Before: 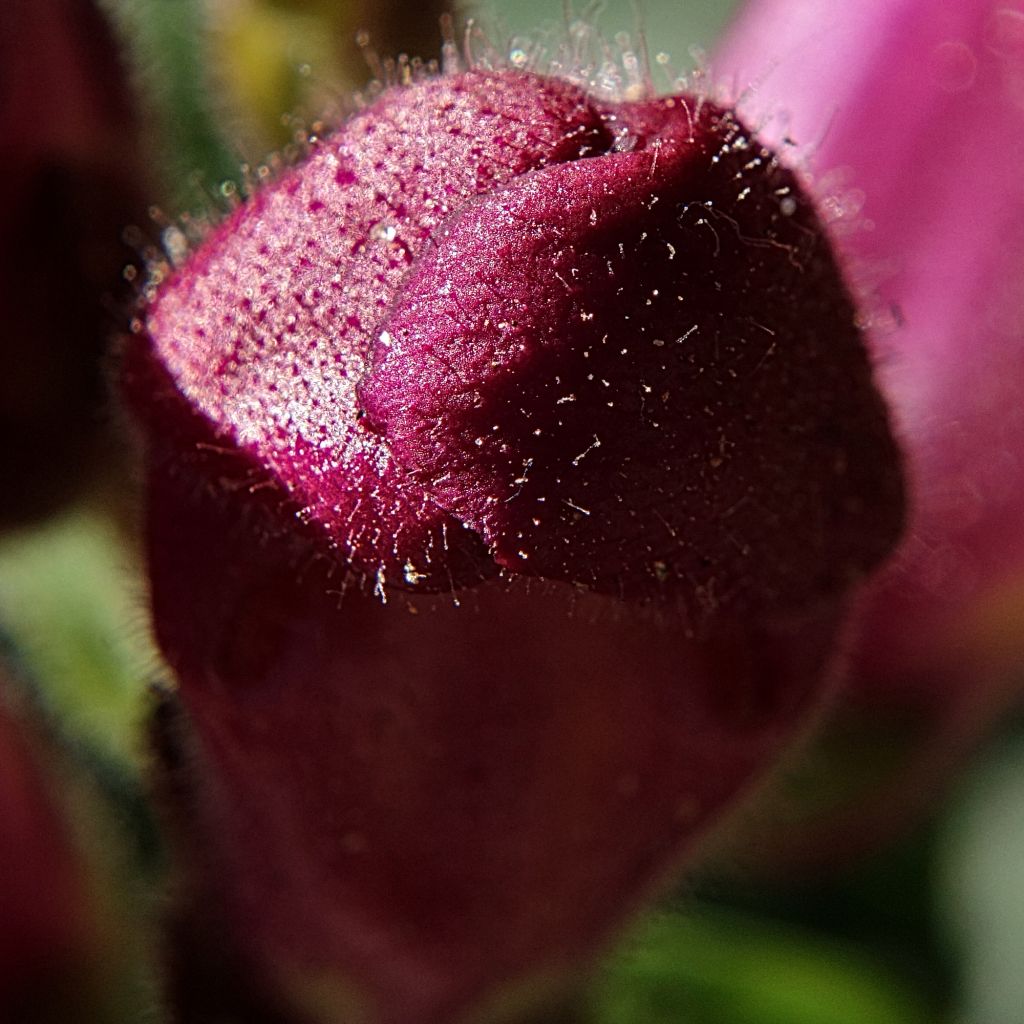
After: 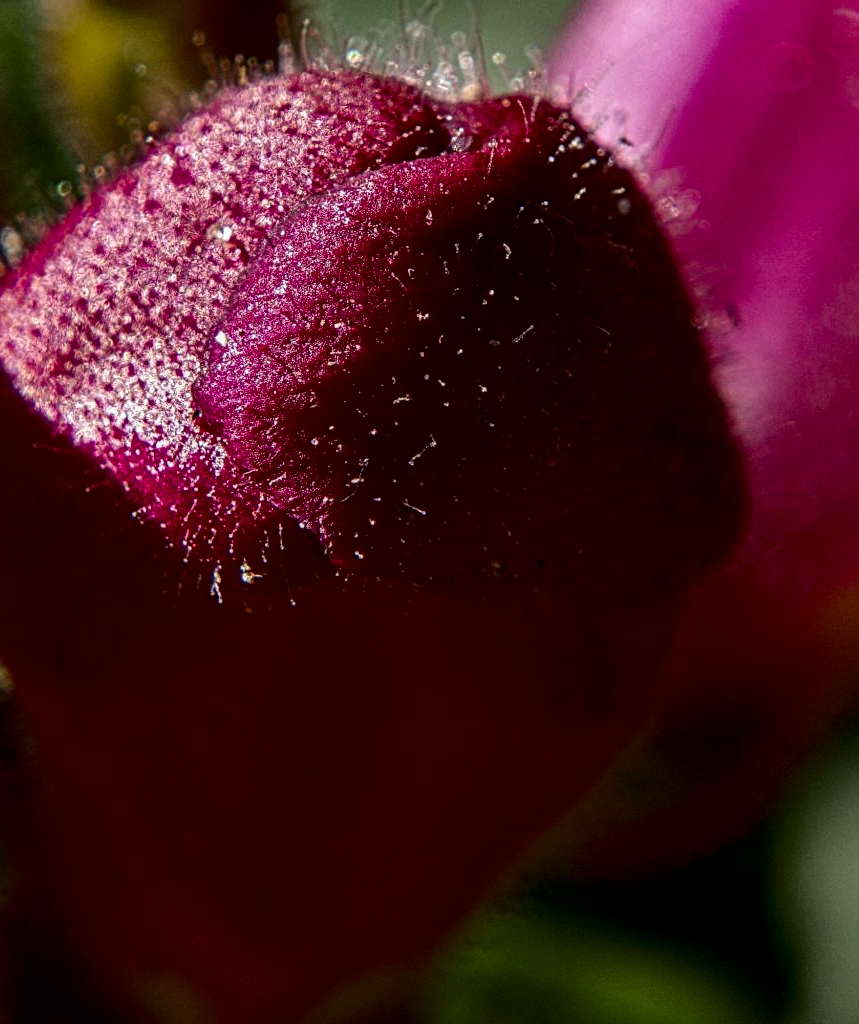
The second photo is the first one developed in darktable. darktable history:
crop: left 16.094%
local contrast: on, module defaults
color zones: curves: ch2 [(0, 0.5) (0.143, 0.5) (0.286, 0.489) (0.415, 0.421) (0.571, 0.5) (0.714, 0.5) (0.857, 0.5) (1, 0.5)]
contrast brightness saturation: contrast 0.099, brightness -0.265, saturation 0.14
